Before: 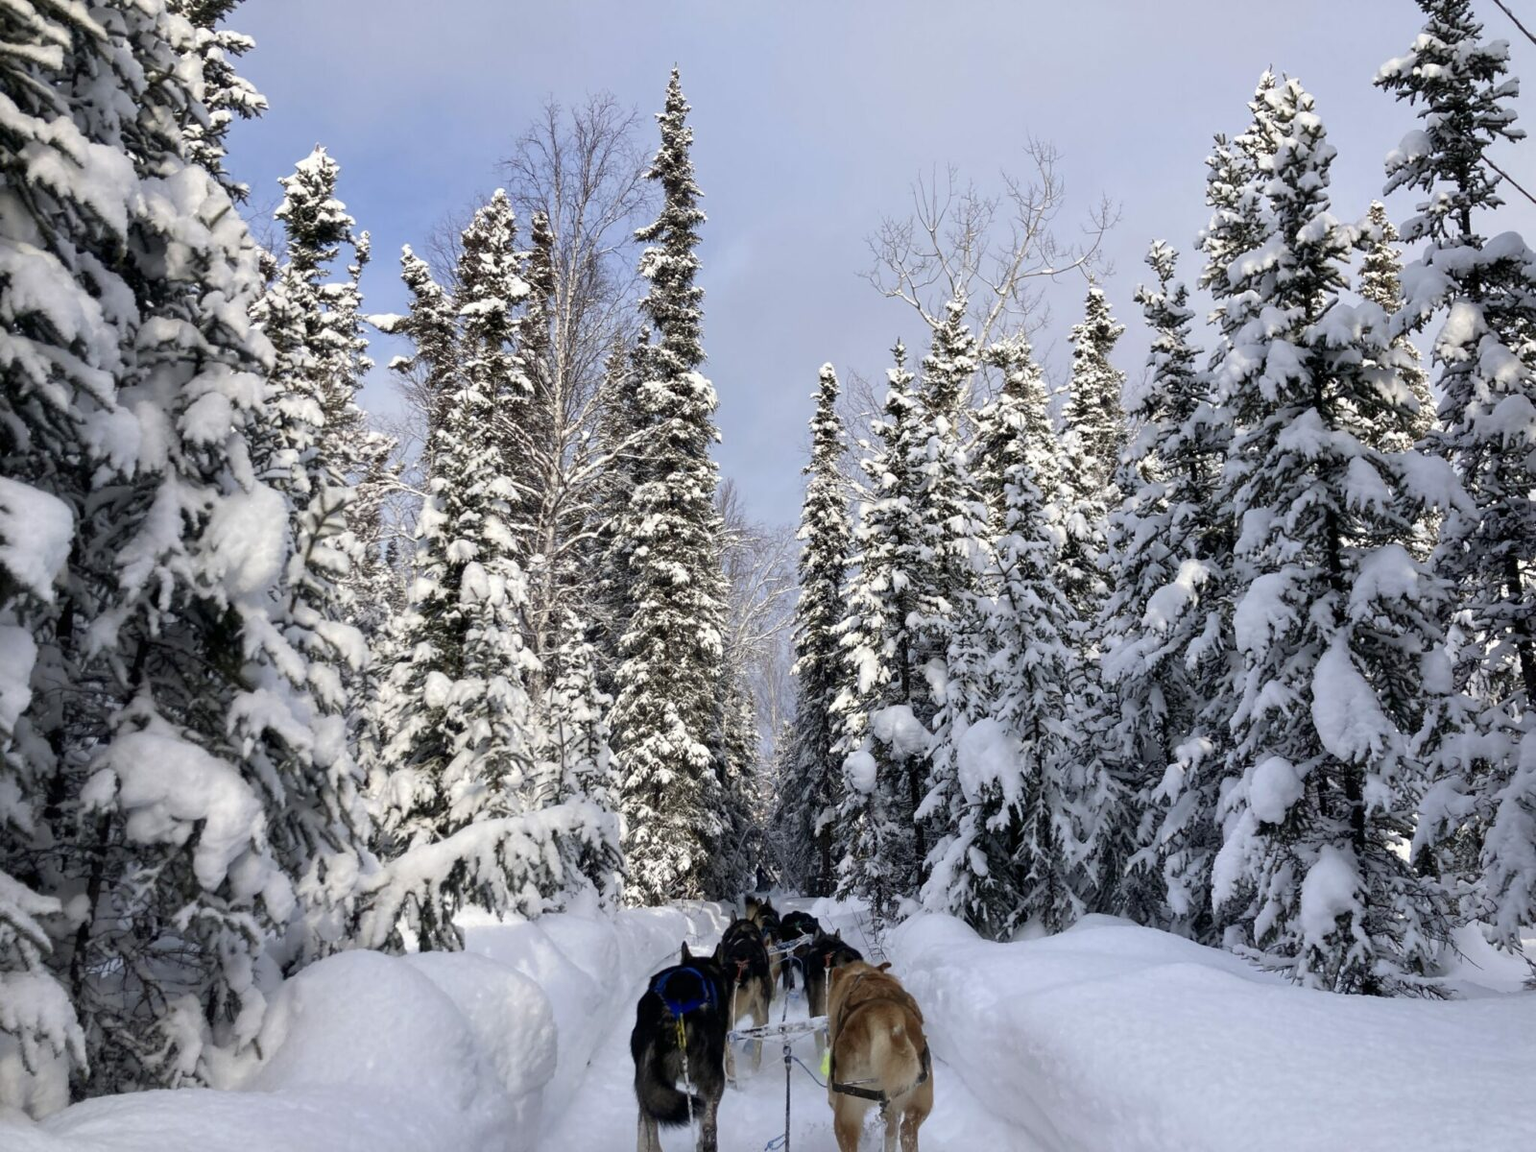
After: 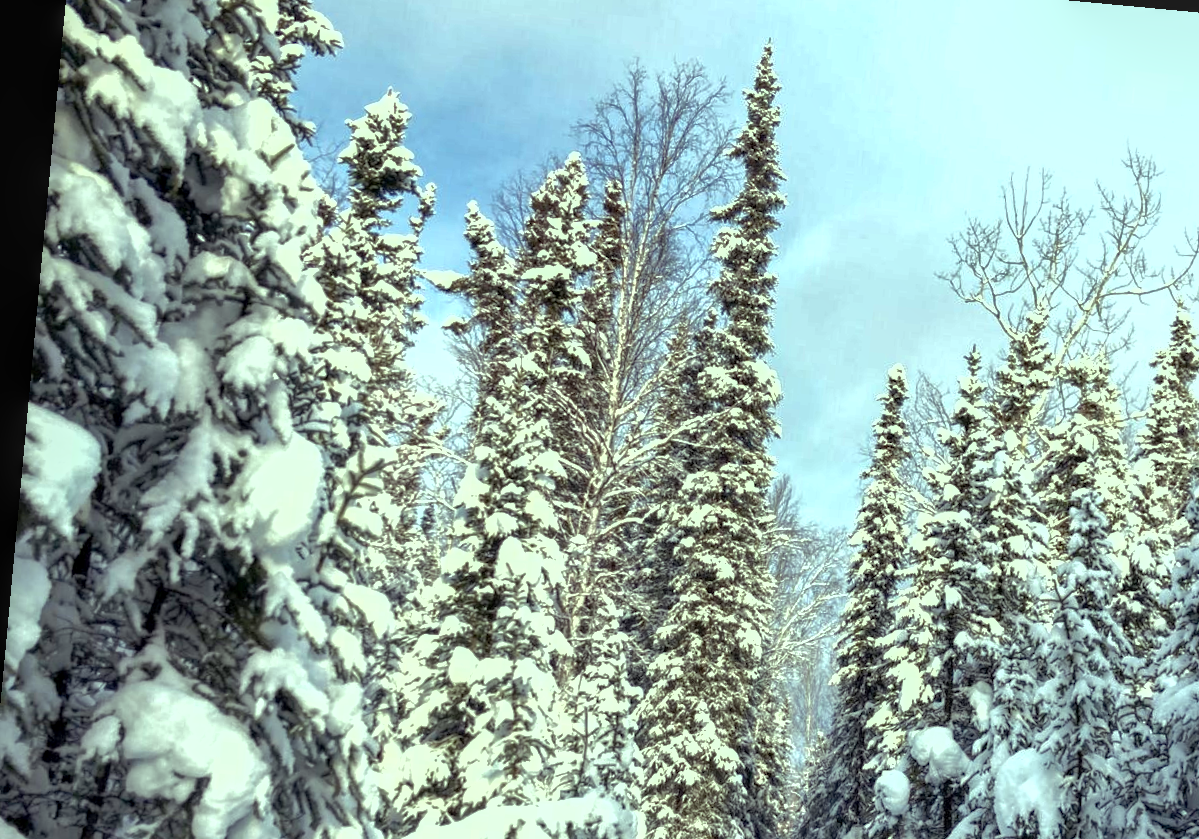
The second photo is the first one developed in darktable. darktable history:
color balance rgb: highlights gain › luminance 15.187%, highlights gain › chroma 7%, highlights gain › hue 125.98°, perceptual saturation grading › global saturation 0.138%, perceptual brilliance grading › global brilliance 17.899%, global vibrance 20%
crop and rotate: angle -5.32°, left 2.126%, top 6.88%, right 27.484%, bottom 30.617%
shadows and highlights: highlights color adjustment 0.638%
local contrast: on, module defaults
